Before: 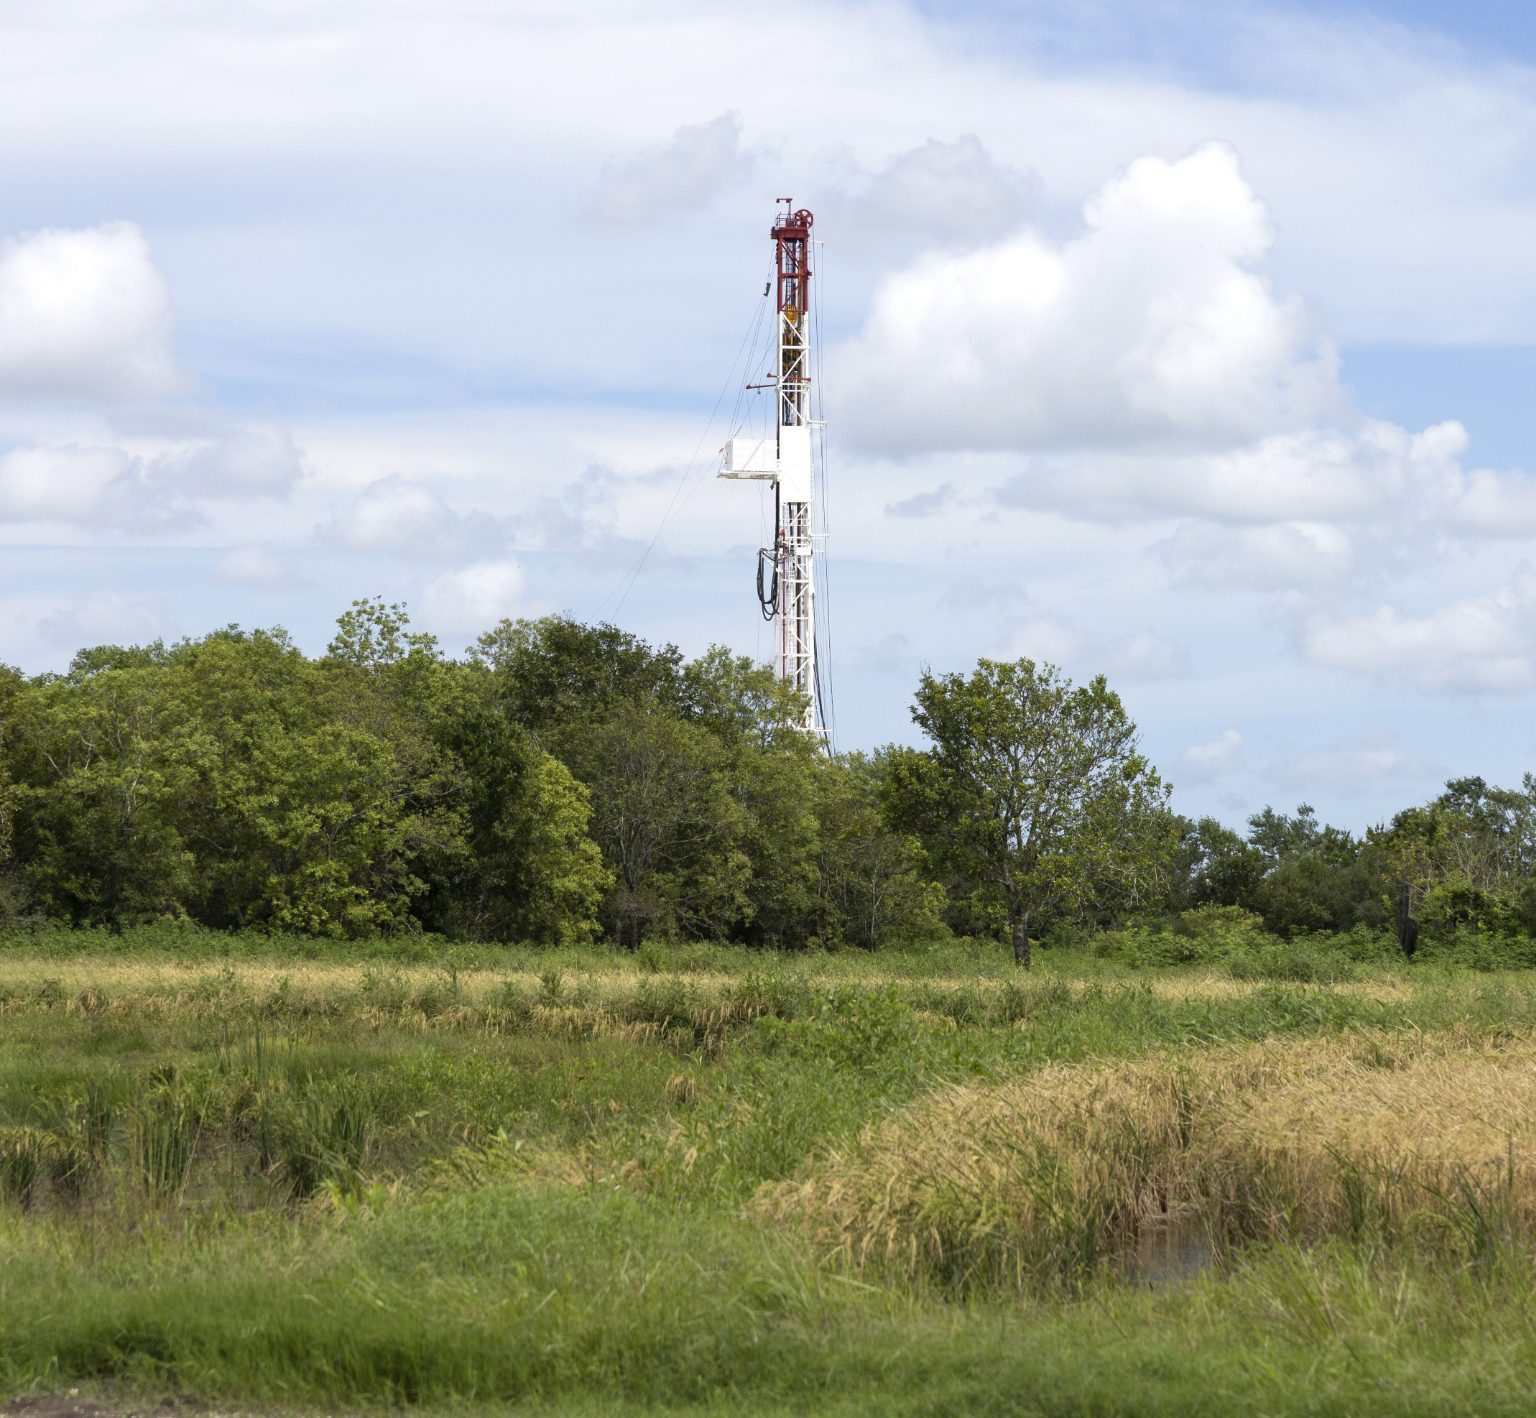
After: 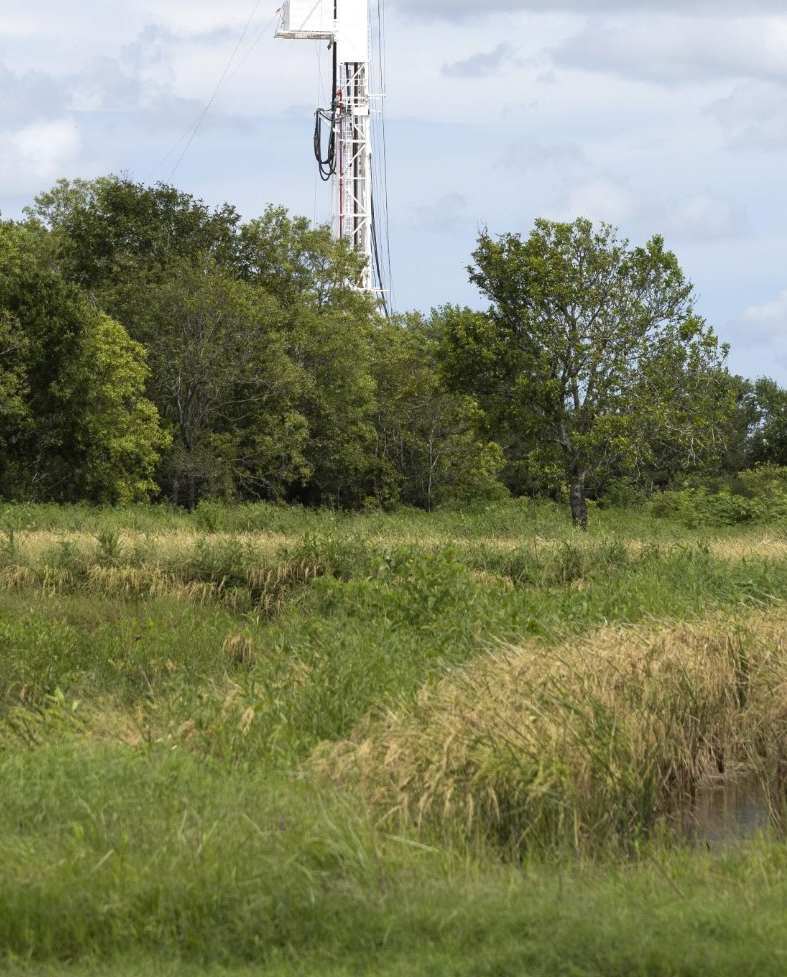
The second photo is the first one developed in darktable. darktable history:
crop and rotate: left 28.891%, top 31.1%, right 19.813%
